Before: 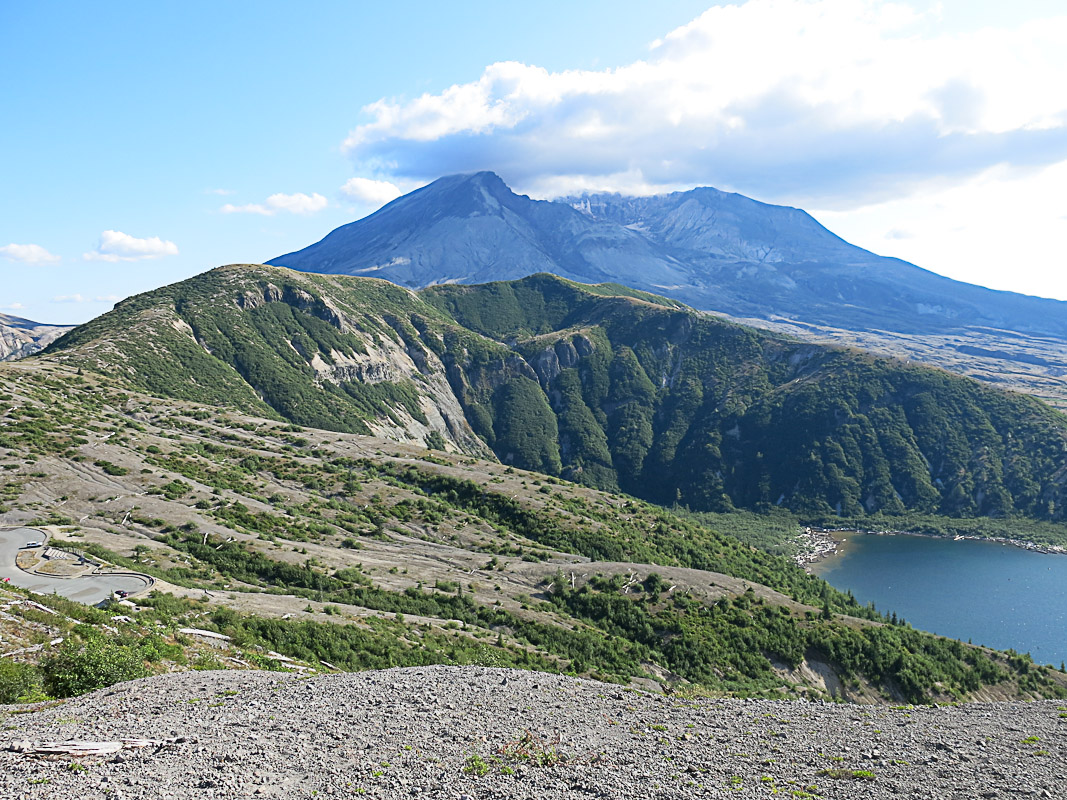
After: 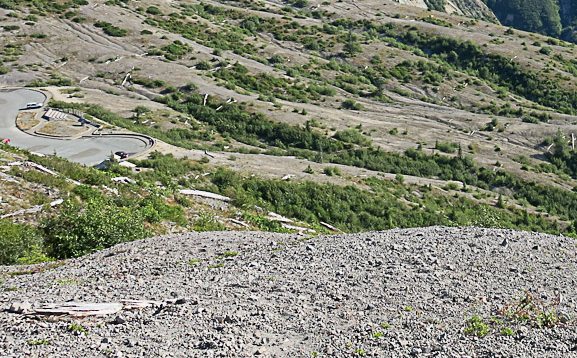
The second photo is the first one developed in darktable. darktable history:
crop and rotate: top 54.905%, right 45.863%, bottom 0.22%
